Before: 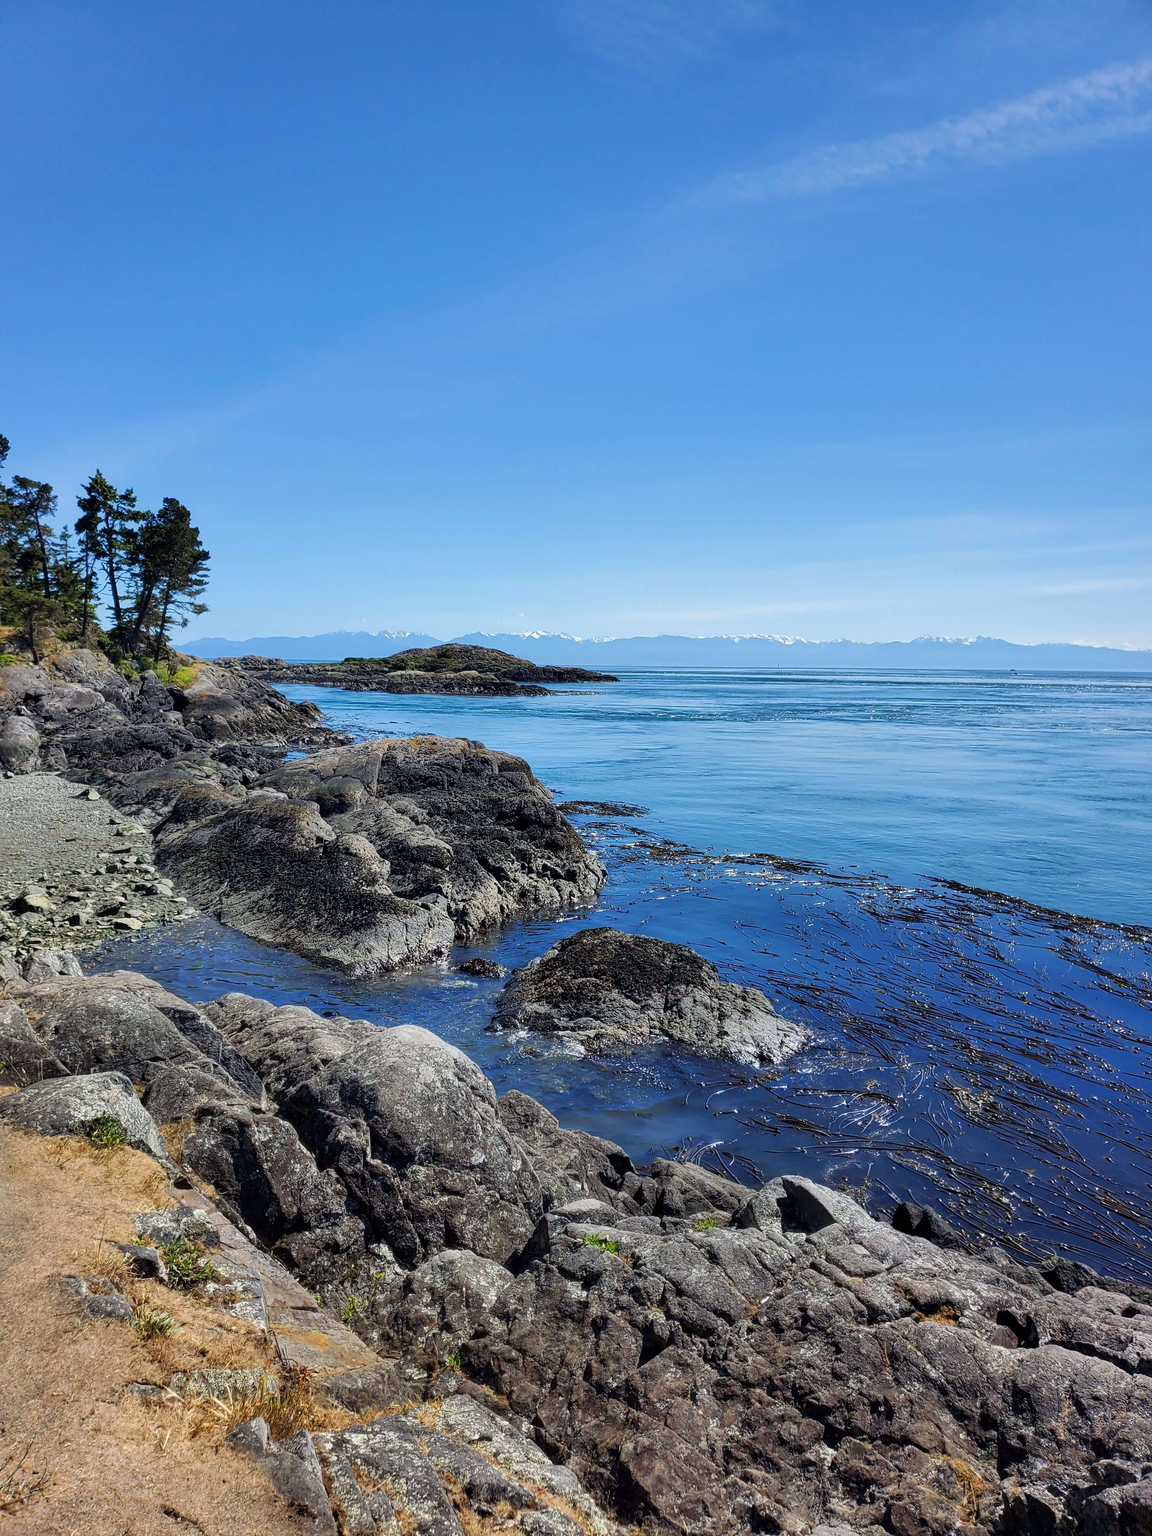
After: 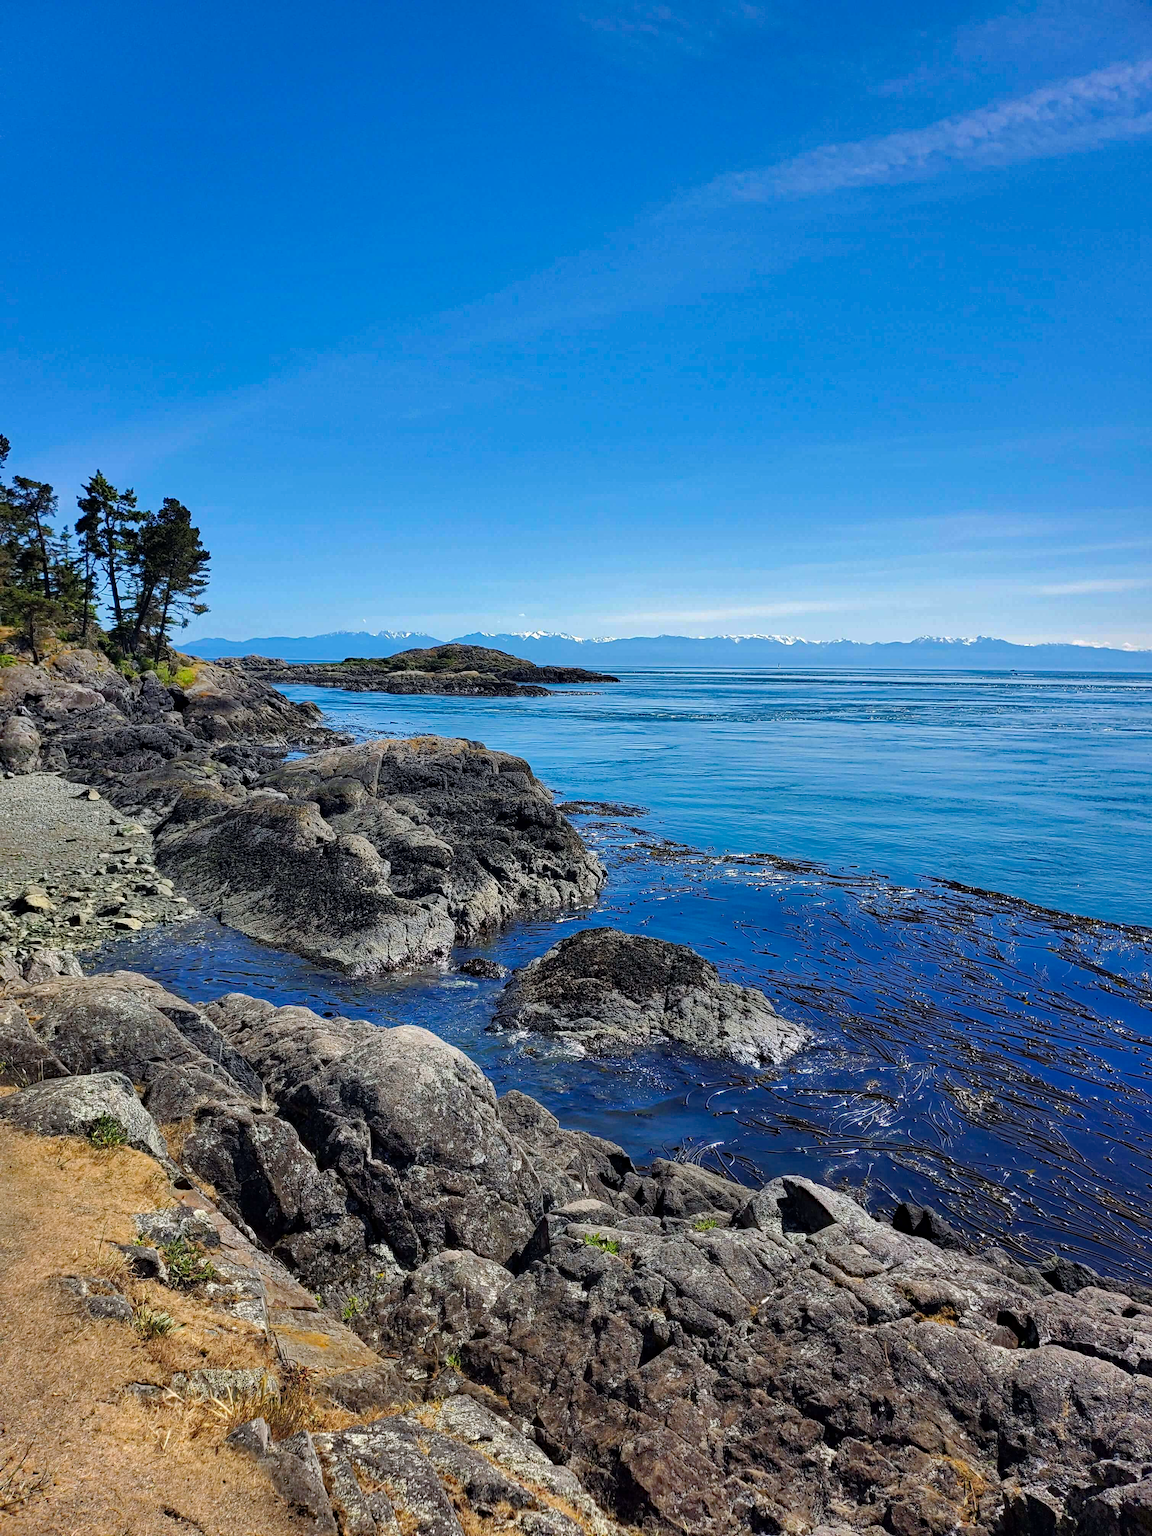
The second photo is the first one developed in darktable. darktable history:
haze removal: strength 0.527, distance 0.924, adaptive false
